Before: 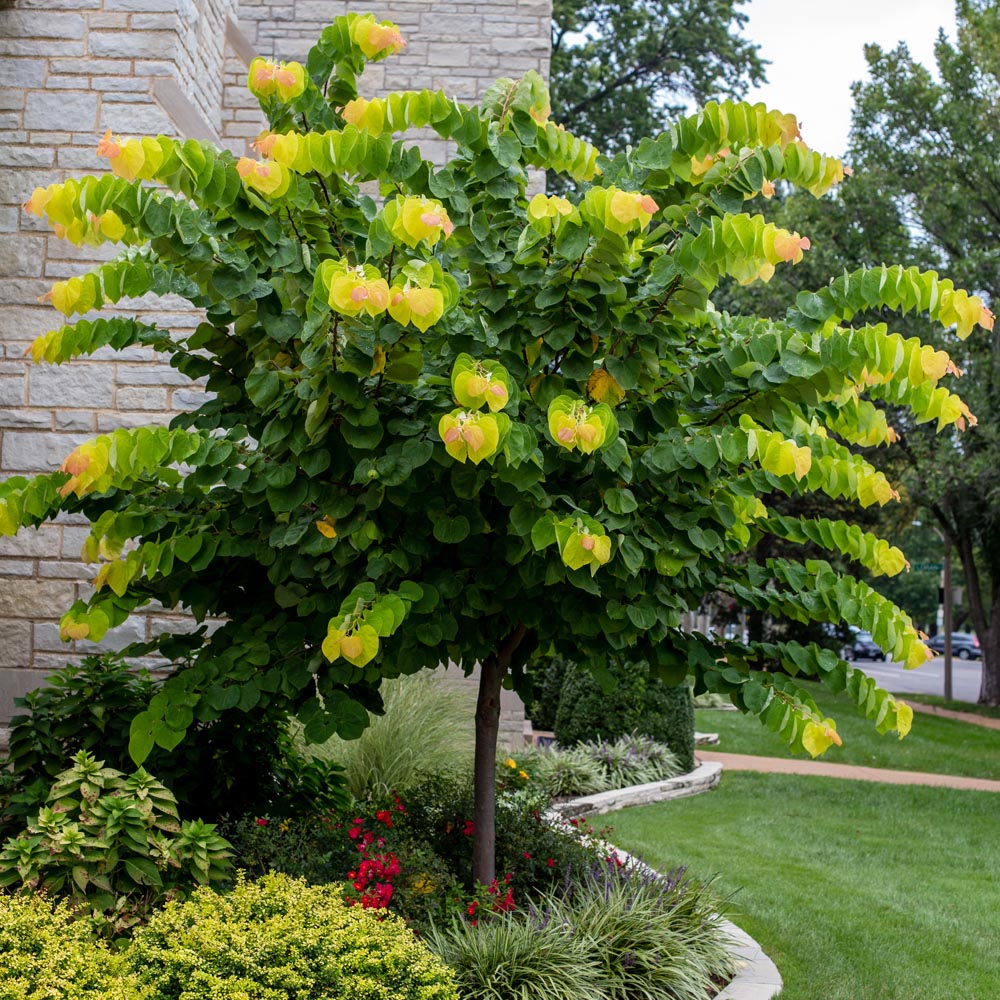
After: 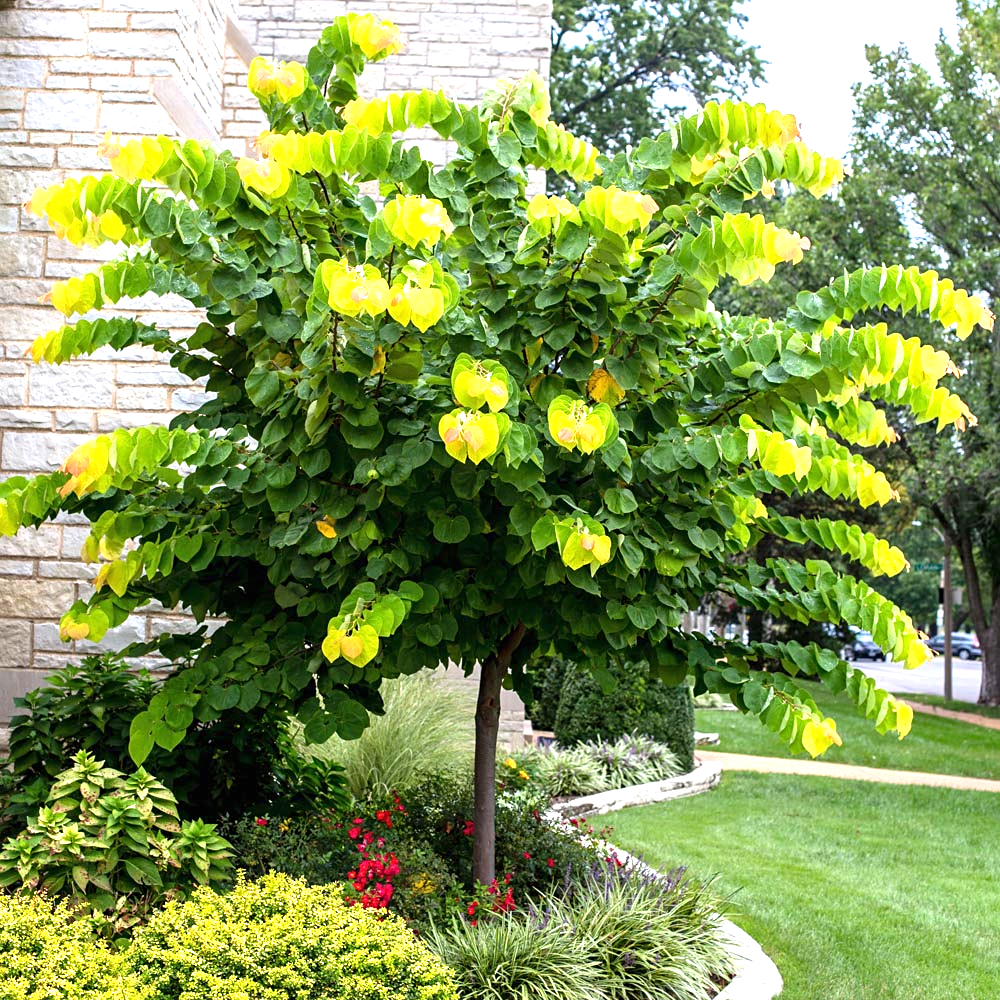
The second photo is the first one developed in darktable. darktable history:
exposure: black level correction 0, exposure 1.173 EV, compensate highlight preservation false
sharpen: amount 0.209
